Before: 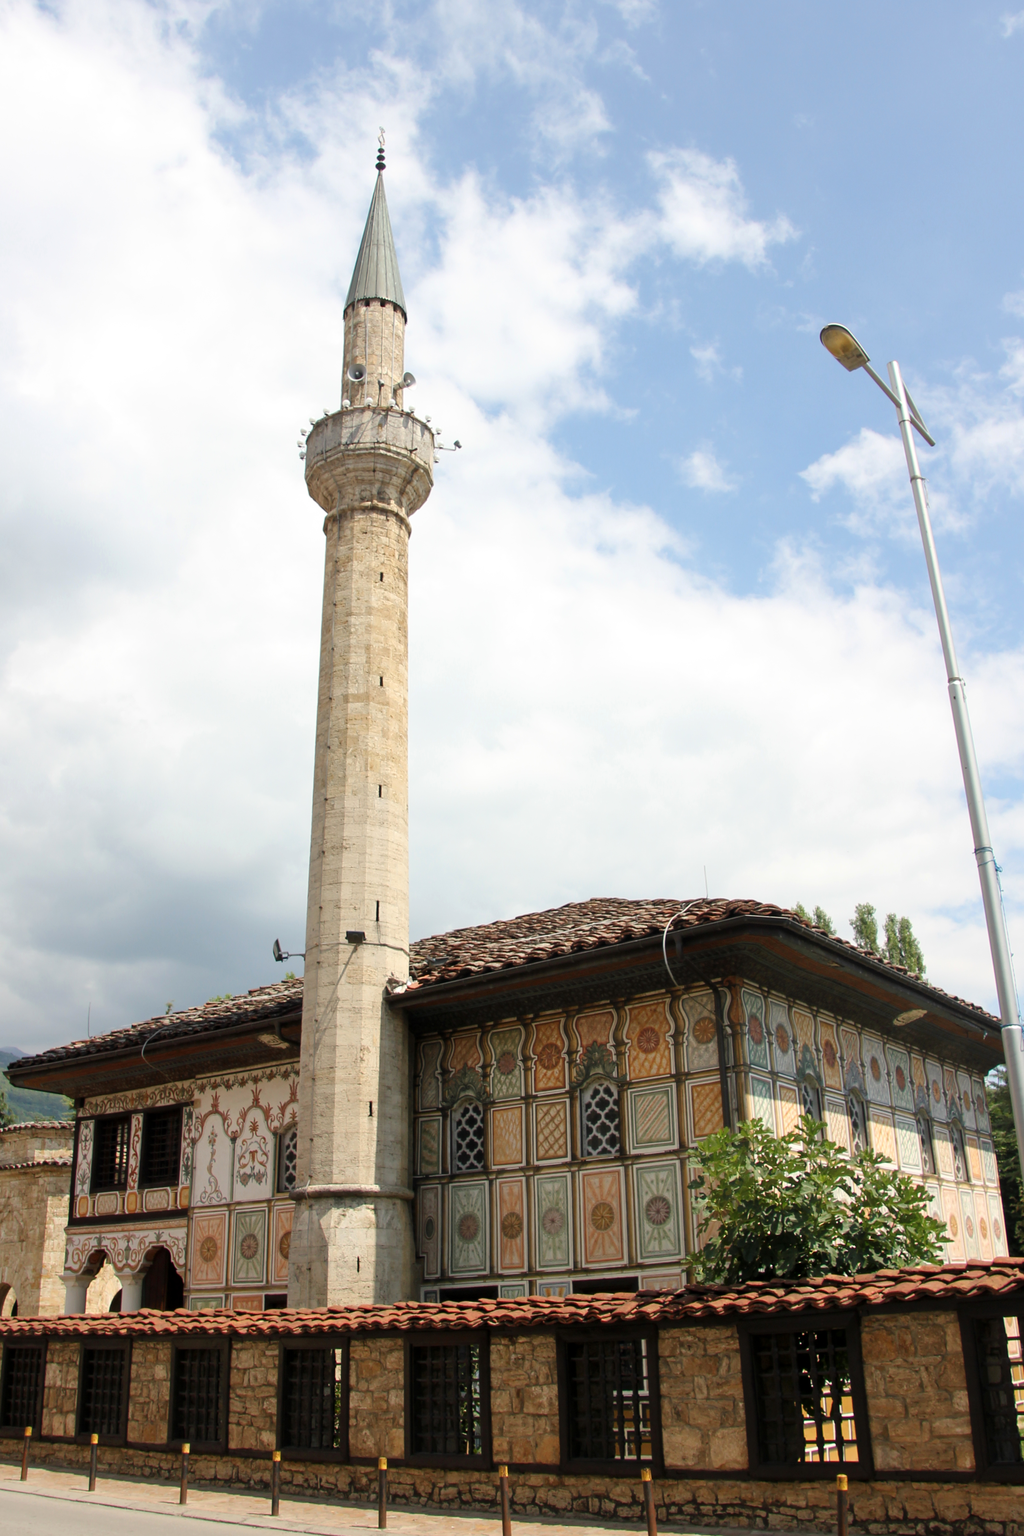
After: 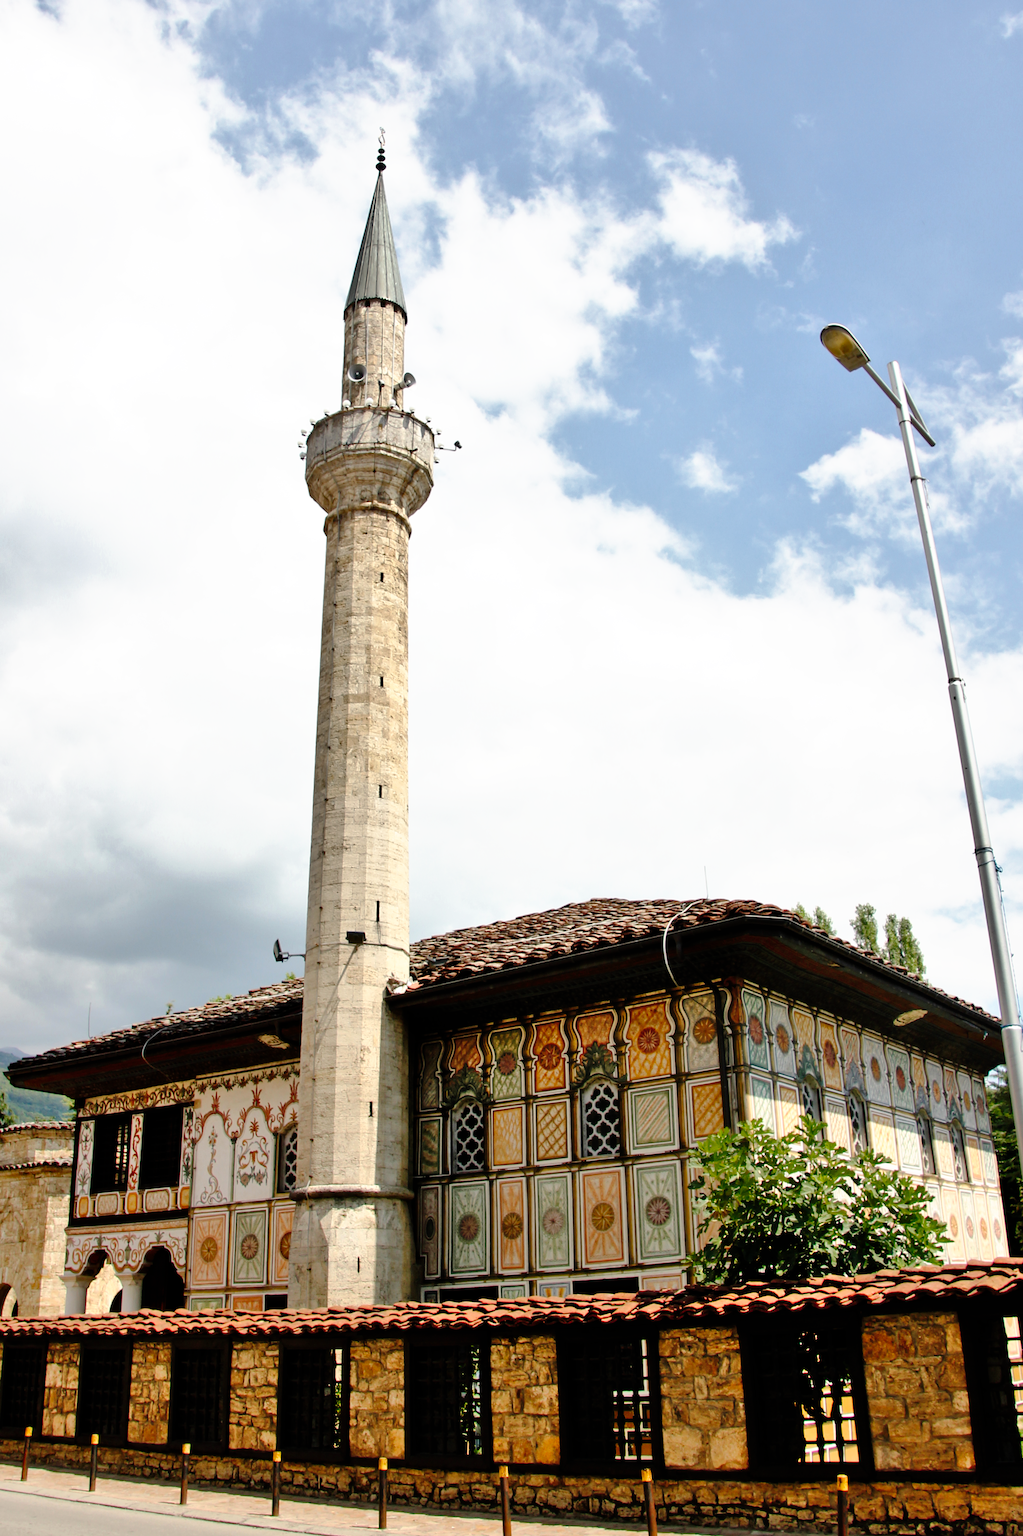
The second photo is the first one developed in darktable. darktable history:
shadows and highlights: highlights color adjustment 0%, low approximation 0.01, soften with gaussian
tone curve: curves: ch0 [(0, 0) (0.003, 0) (0.011, 0.001) (0.025, 0.001) (0.044, 0.002) (0.069, 0.007) (0.1, 0.015) (0.136, 0.027) (0.177, 0.066) (0.224, 0.122) (0.277, 0.219) (0.335, 0.327) (0.399, 0.432) (0.468, 0.527) (0.543, 0.615) (0.623, 0.695) (0.709, 0.777) (0.801, 0.874) (0.898, 0.973) (1, 1)], preserve colors none
